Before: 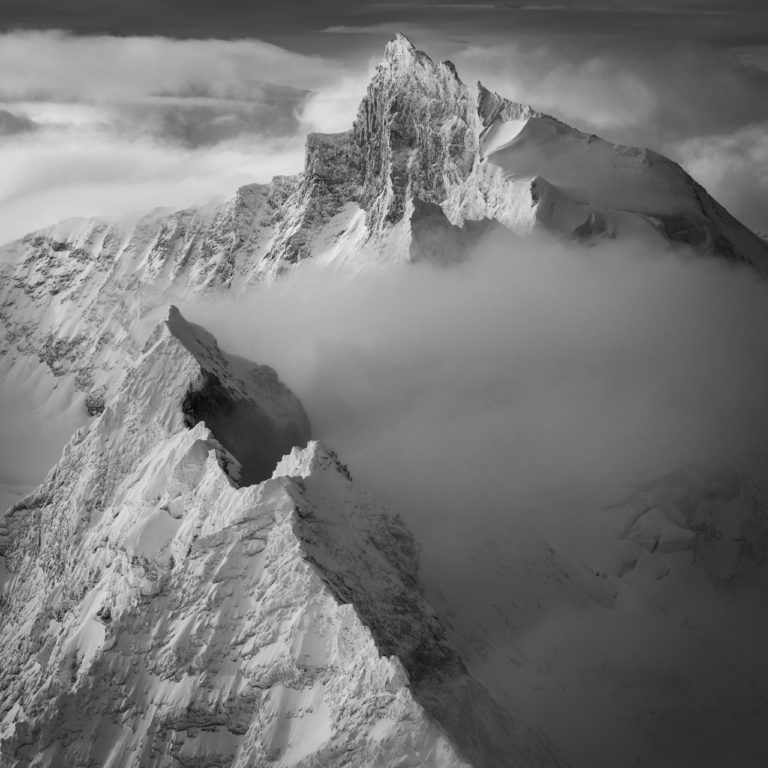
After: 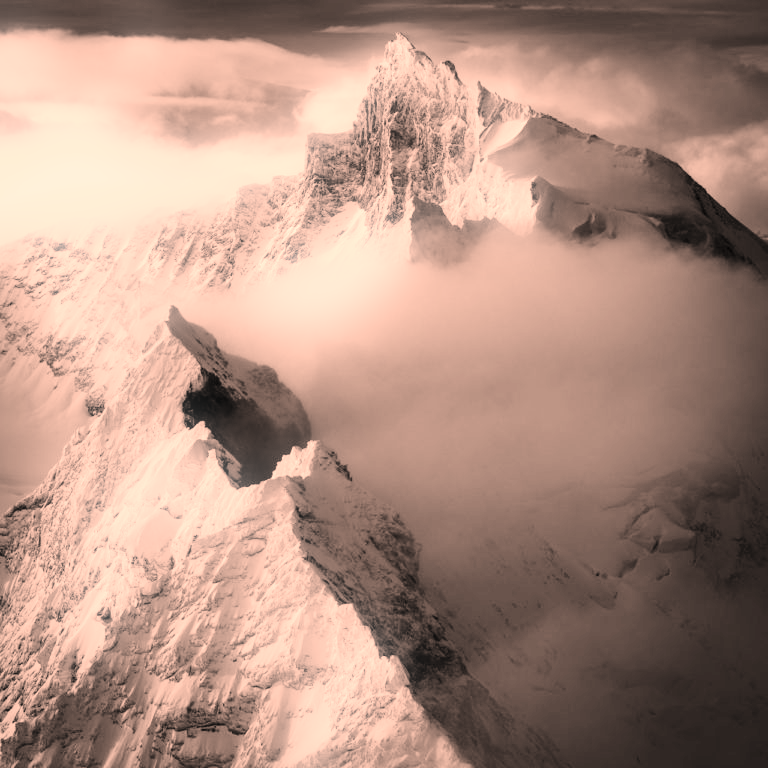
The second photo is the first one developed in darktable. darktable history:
bloom: size 5%, threshold 95%, strength 15%
tone curve: curves: ch0 [(0, 0) (0.003, 0.039) (0.011, 0.041) (0.025, 0.048) (0.044, 0.065) (0.069, 0.084) (0.1, 0.104) (0.136, 0.137) (0.177, 0.19) (0.224, 0.245) (0.277, 0.32) (0.335, 0.409) (0.399, 0.496) (0.468, 0.58) (0.543, 0.656) (0.623, 0.733) (0.709, 0.796) (0.801, 0.852) (0.898, 0.93) (1, 1)], preserve colors none
color correction: highlights a* 21.88, highlights b* 22.25
levels: mode automatic, black 0.023%, white 99.97%, levels [0.062, 0.494, 0.925]
